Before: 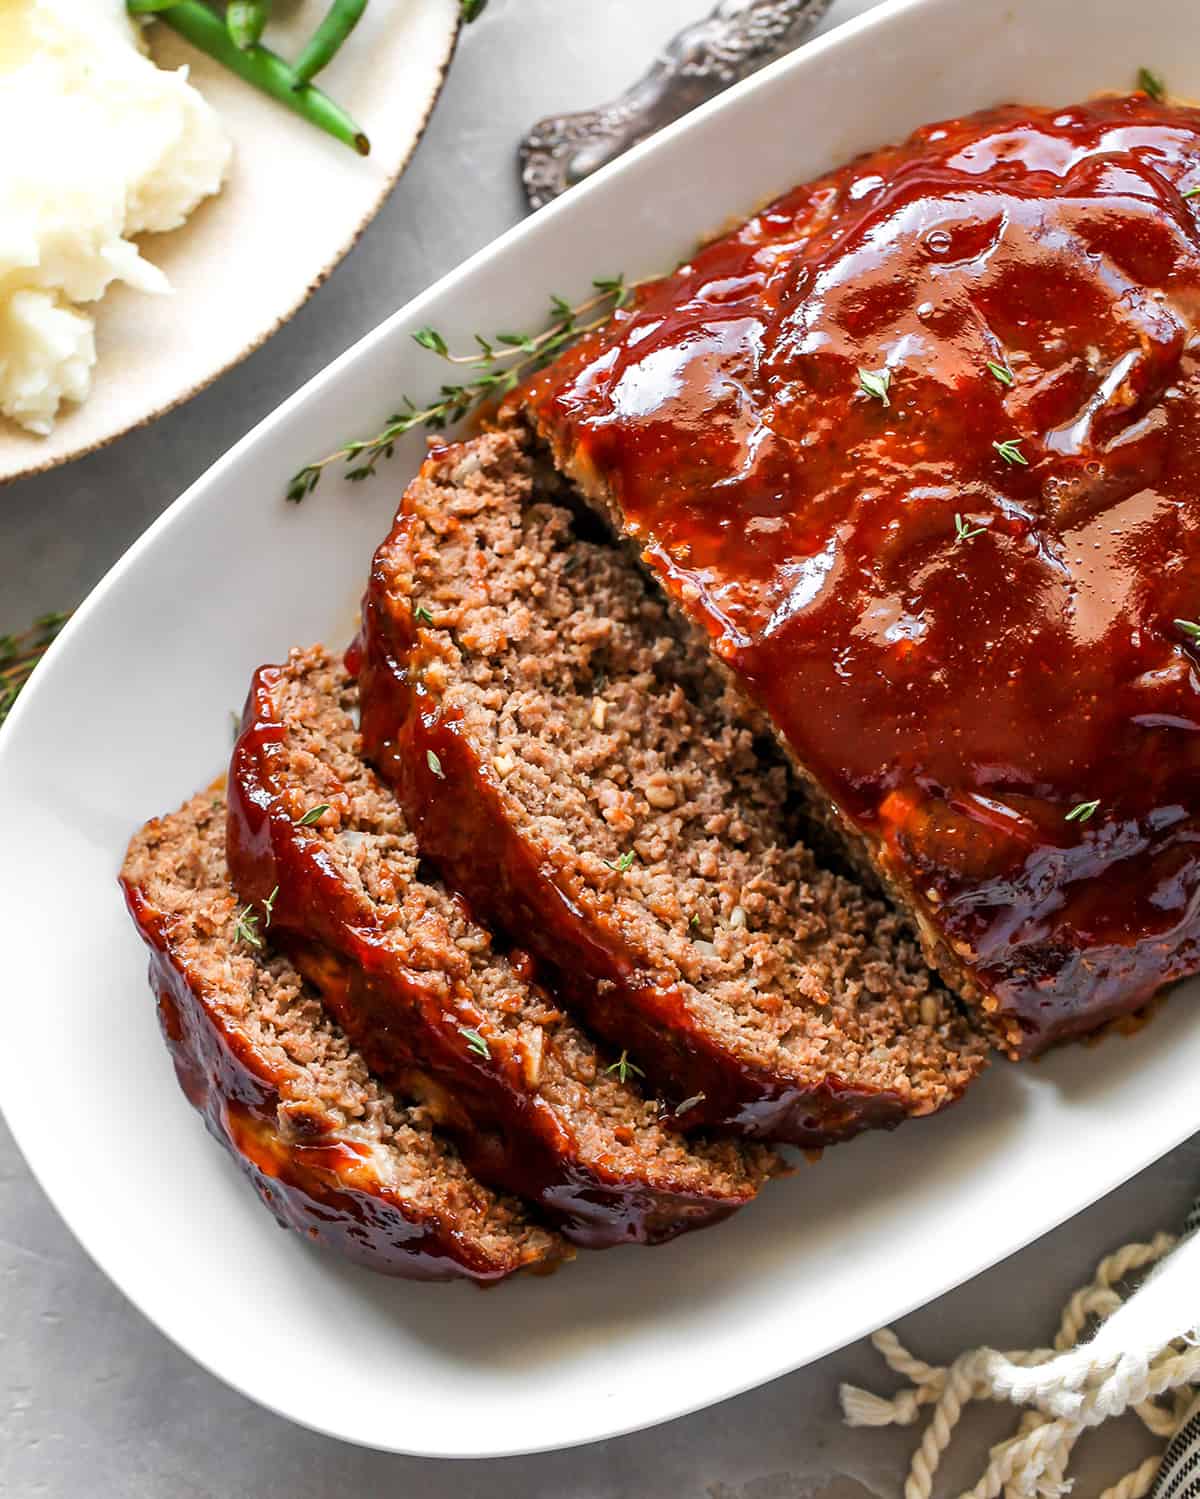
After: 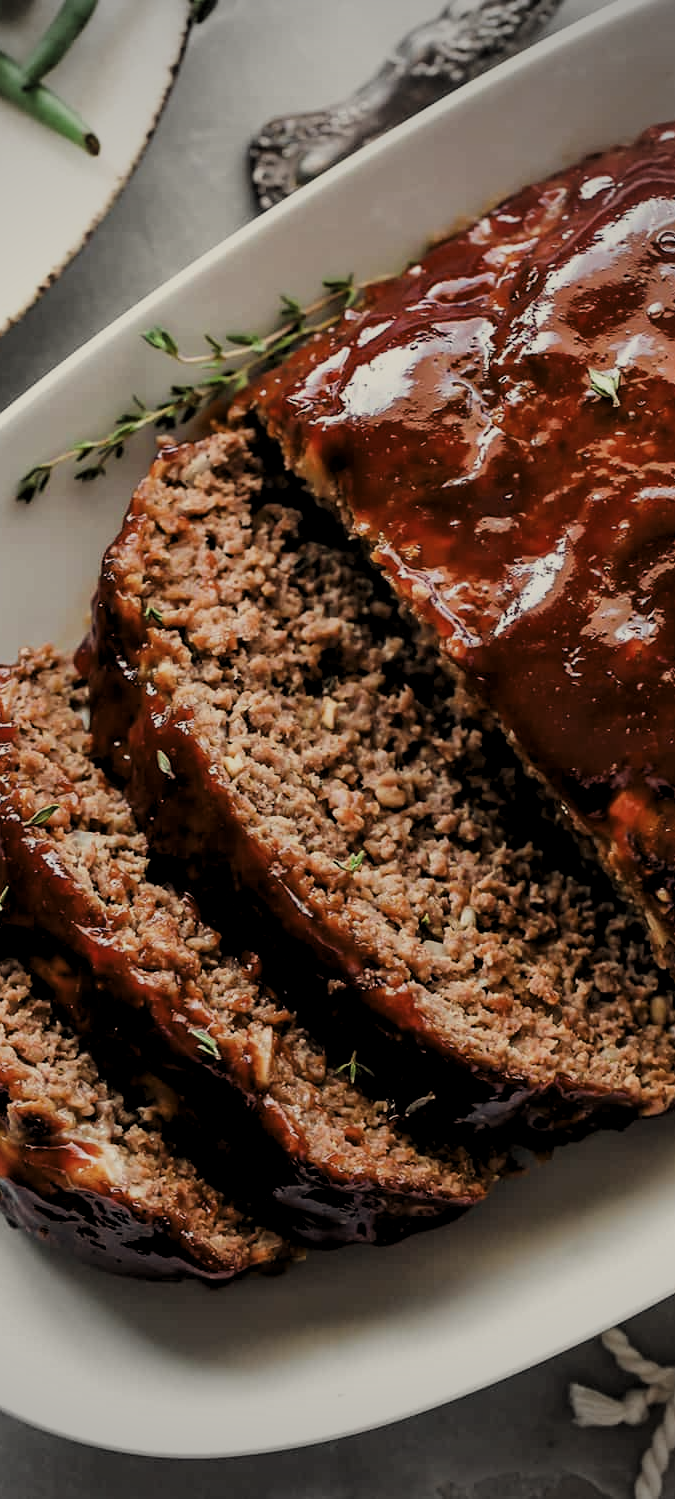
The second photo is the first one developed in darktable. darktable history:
filmic rgb: black relative exposure -7.65 EV, white relative exposure 4.56 EV, hardness 3.61
levels: levels [0.101, 0.578, 0.953]
white balance: red 1.029, blue 0.92
crop and rotate: left 22.516%, right 21.234%
vignetting: fall-off start 67.15%, brightness -0.442, saturation -0.691, width/height ratio 1.011, unbound false
